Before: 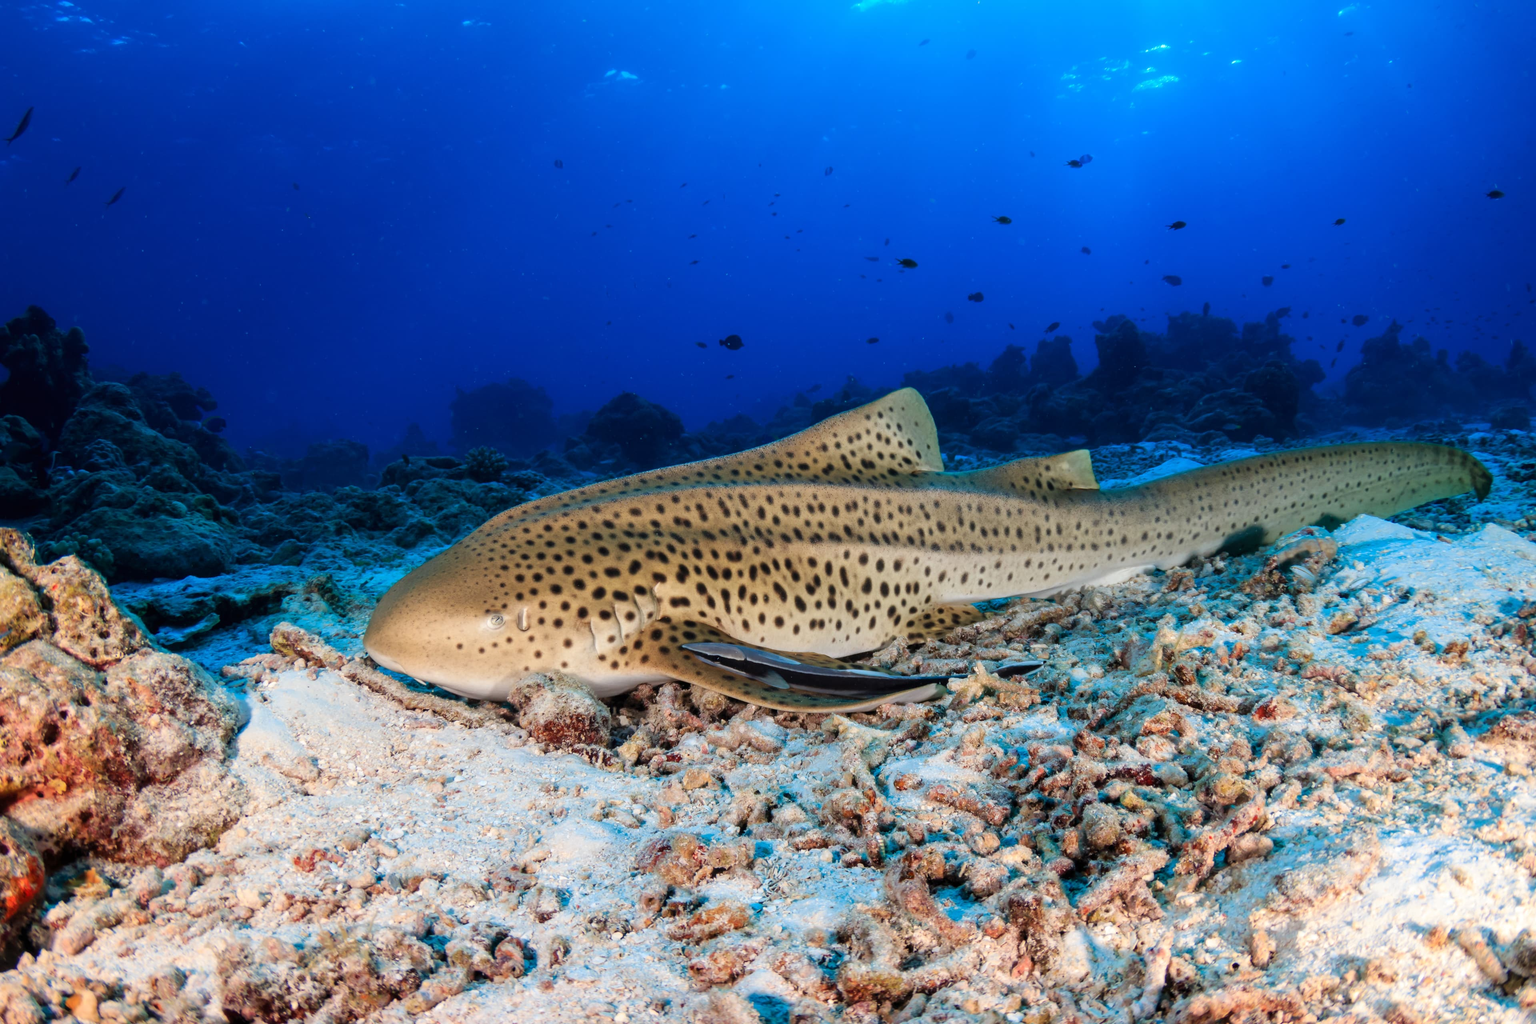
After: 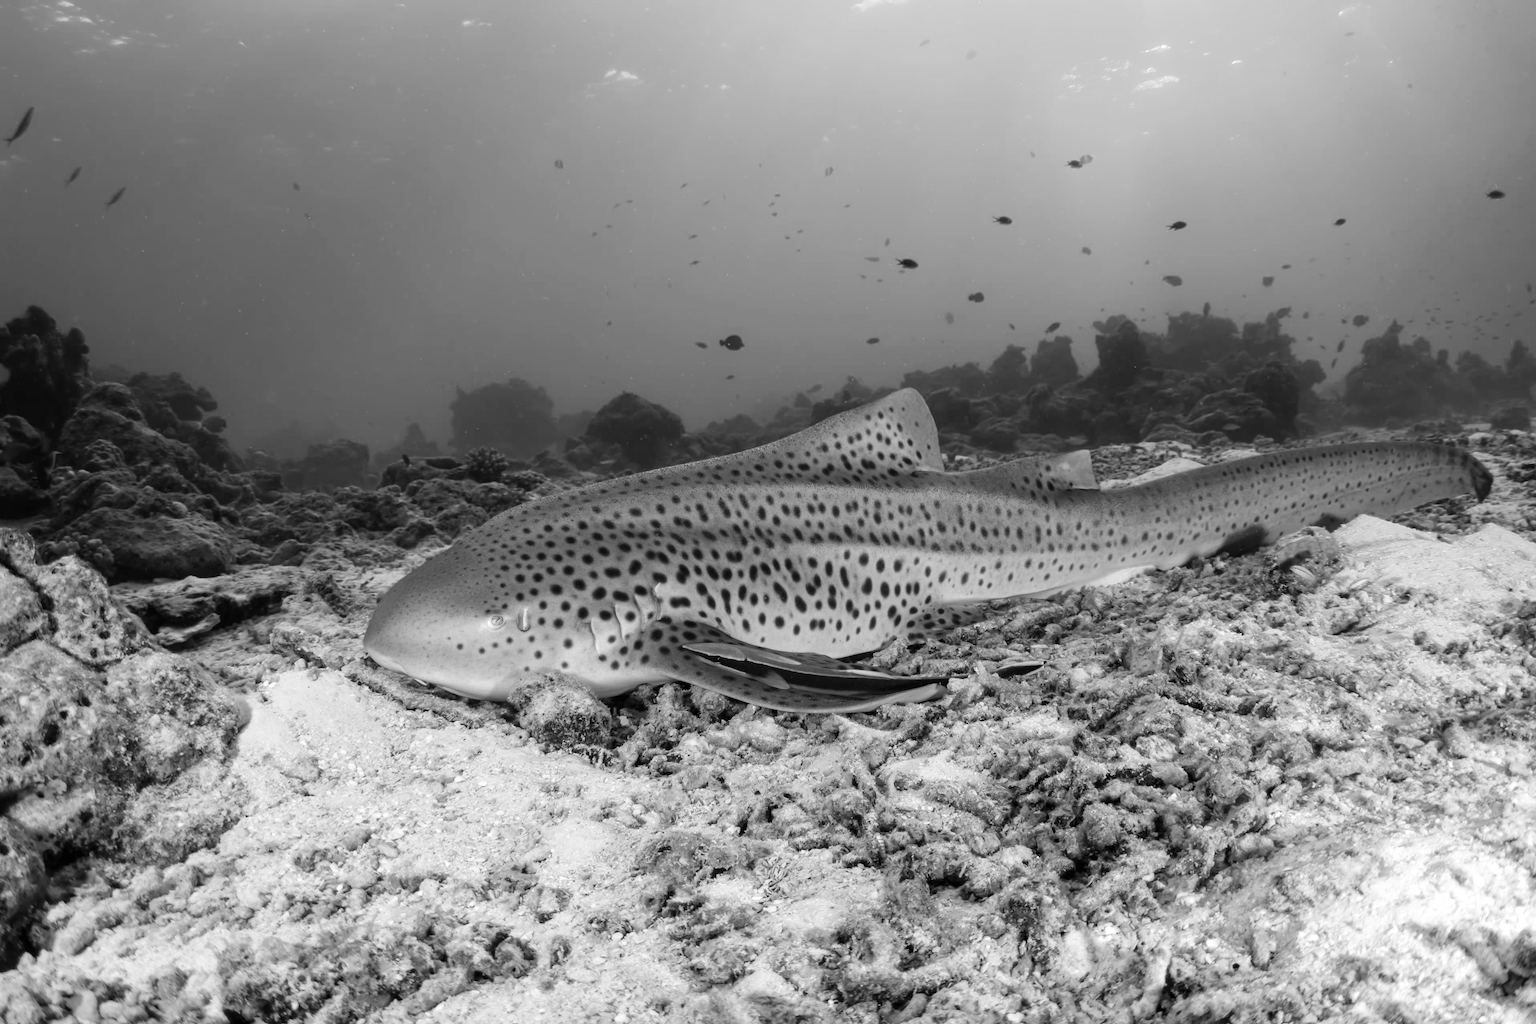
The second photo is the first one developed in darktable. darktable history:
color calibration: output gray [0.18, 0.41, 0.41, 0], illuminant as shot in camera, x 0.379, y 0.397, temperature 4130.59 K
